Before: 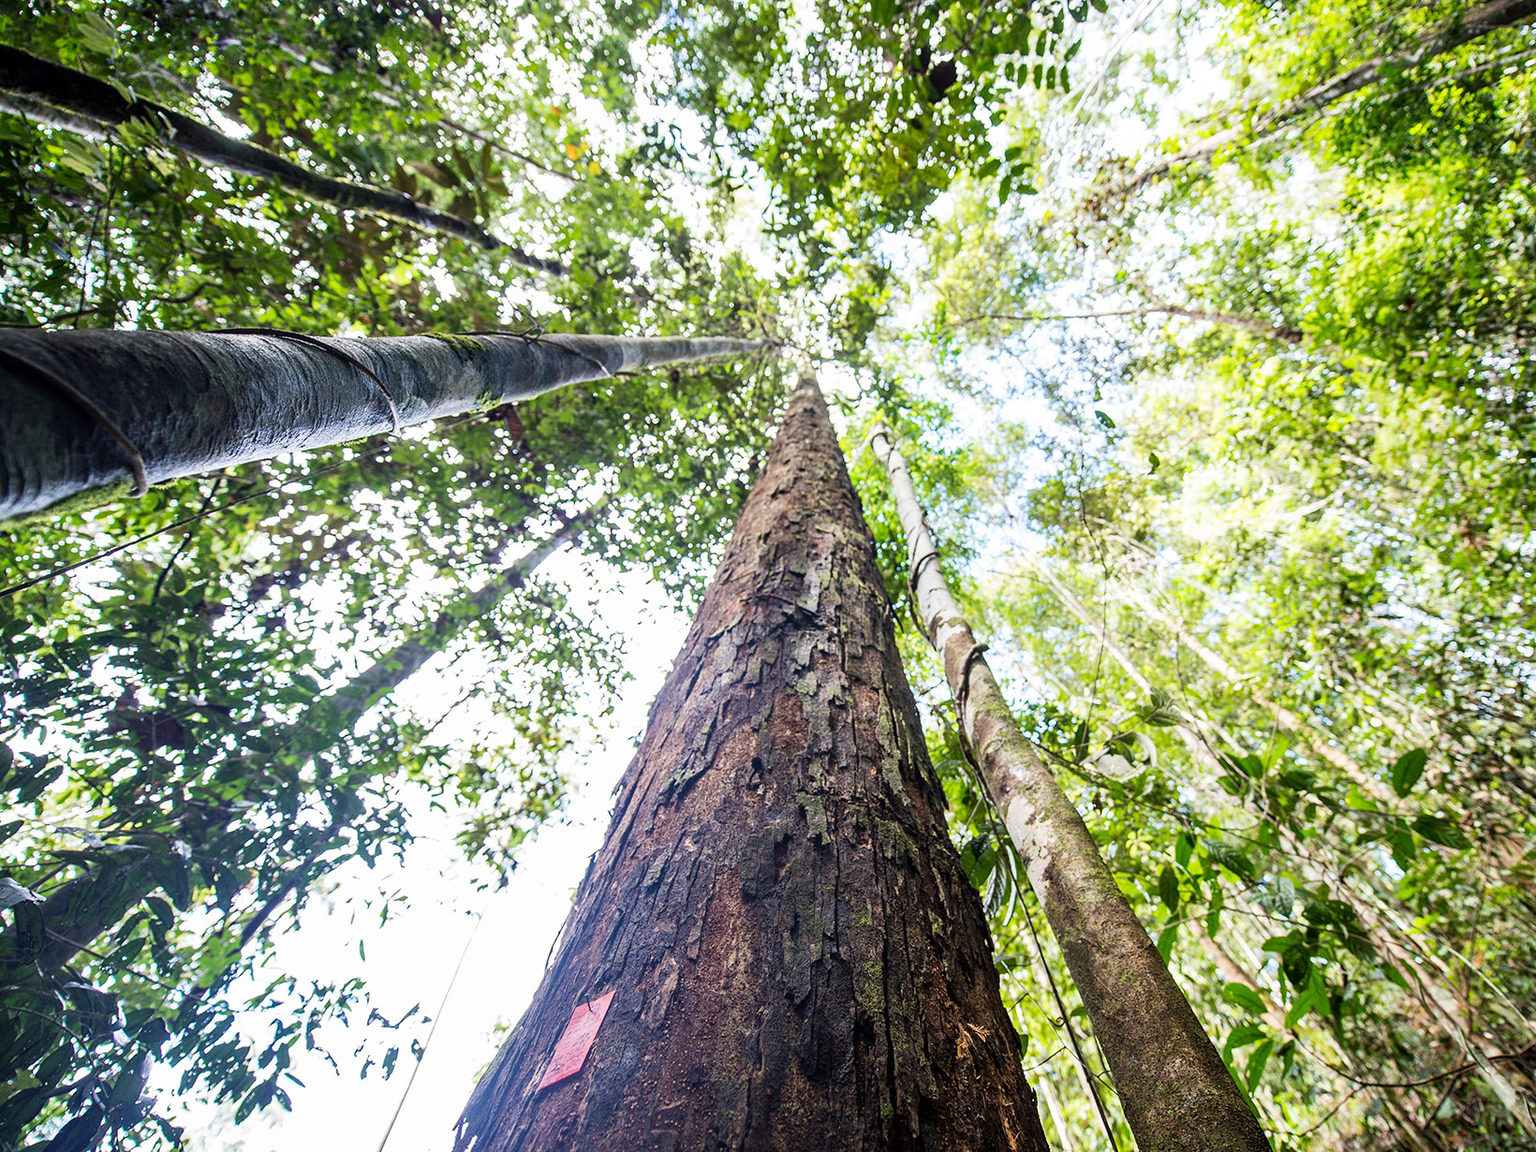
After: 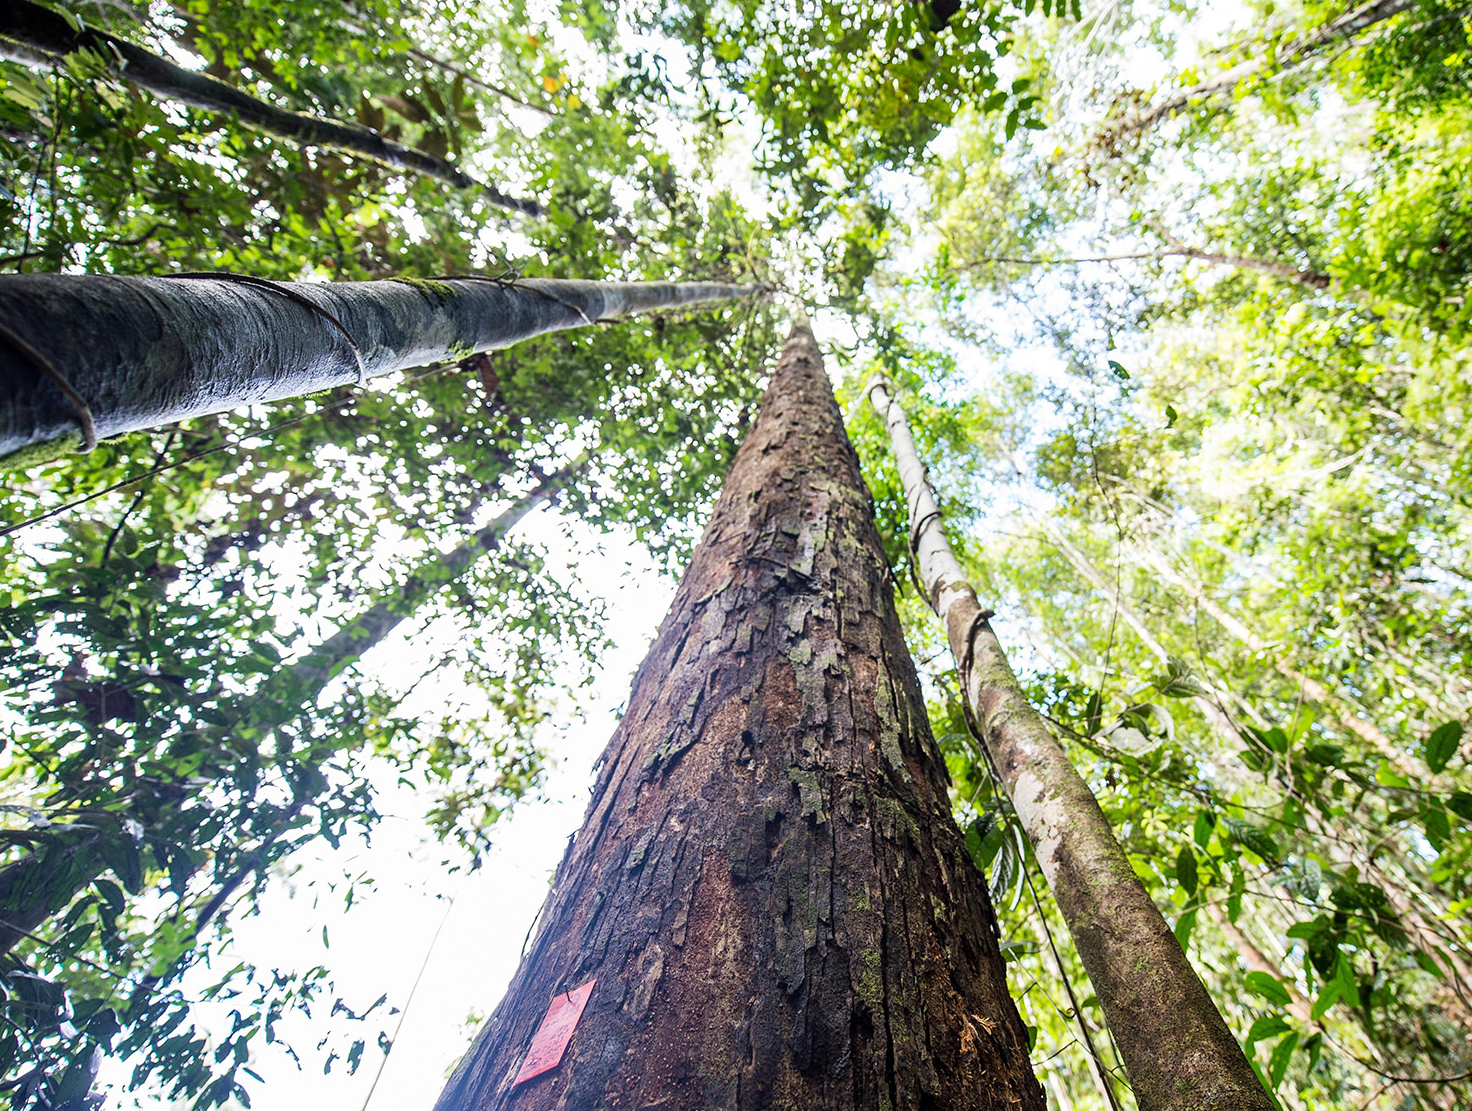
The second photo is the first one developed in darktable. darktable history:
crop: left 3.748%, top 6.352%, right 6.438%, bottom 3.262%
